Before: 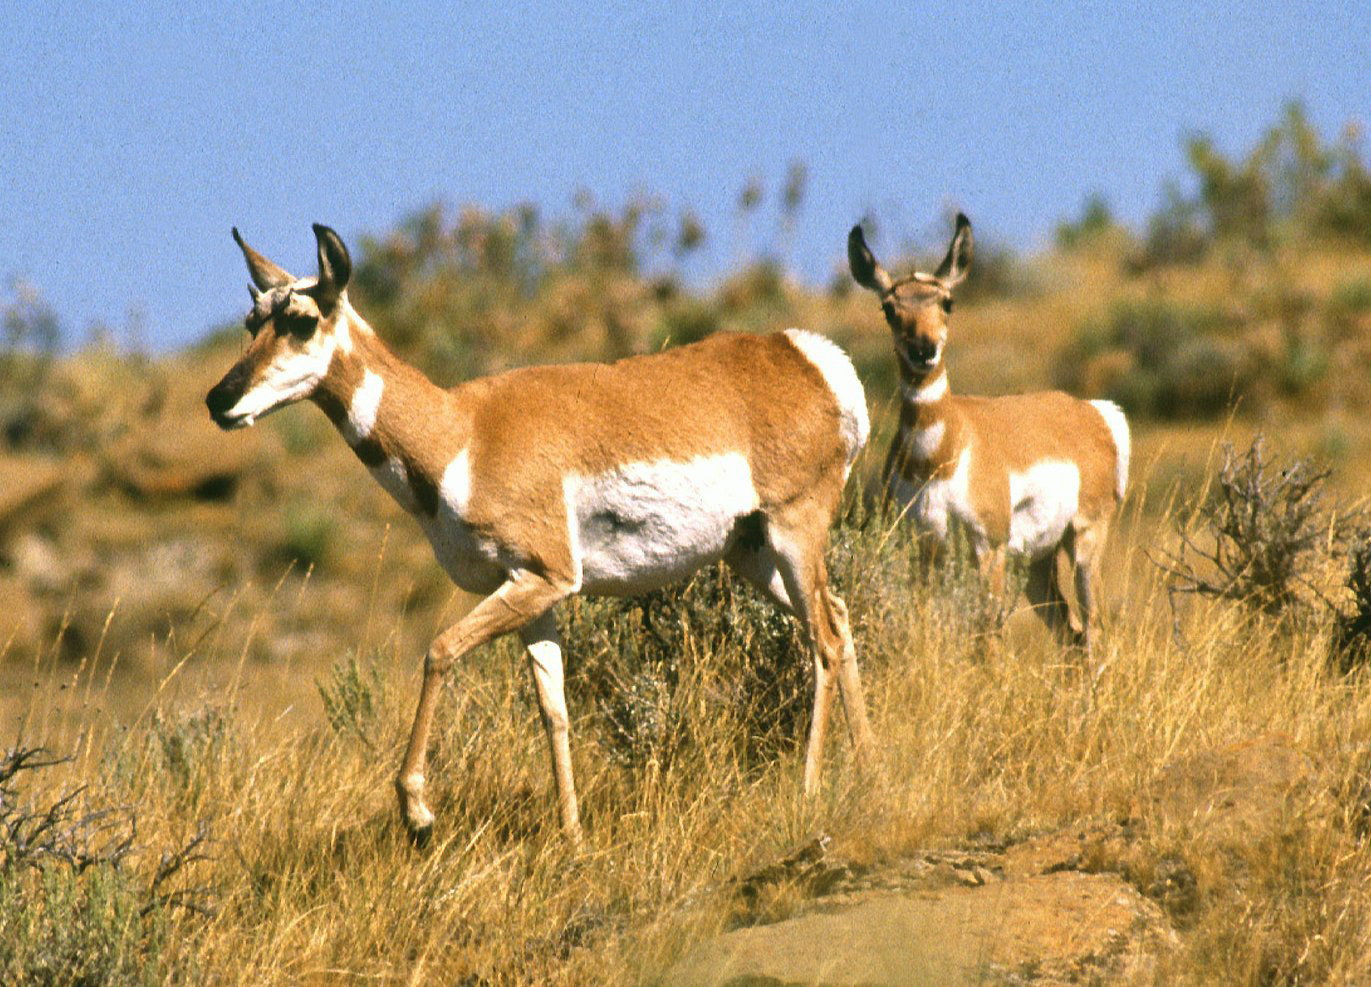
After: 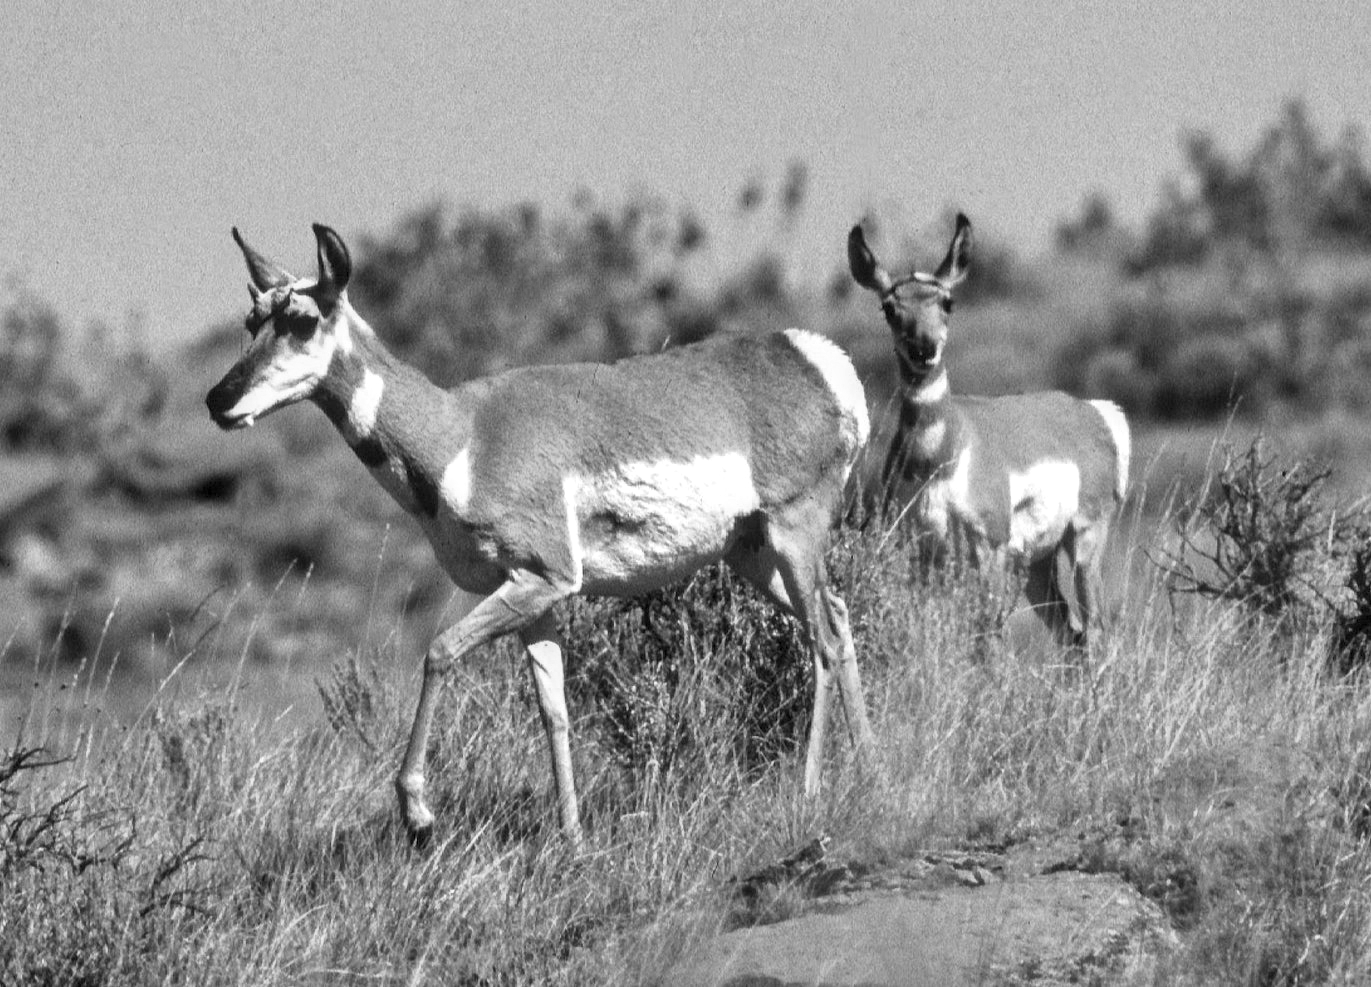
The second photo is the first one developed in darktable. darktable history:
local contrast: detail 130%
color calibration: output gray [0.267, 0.423, 0.267, 0], illuminant same as pipeline (D50), adaptation none (bypass)
